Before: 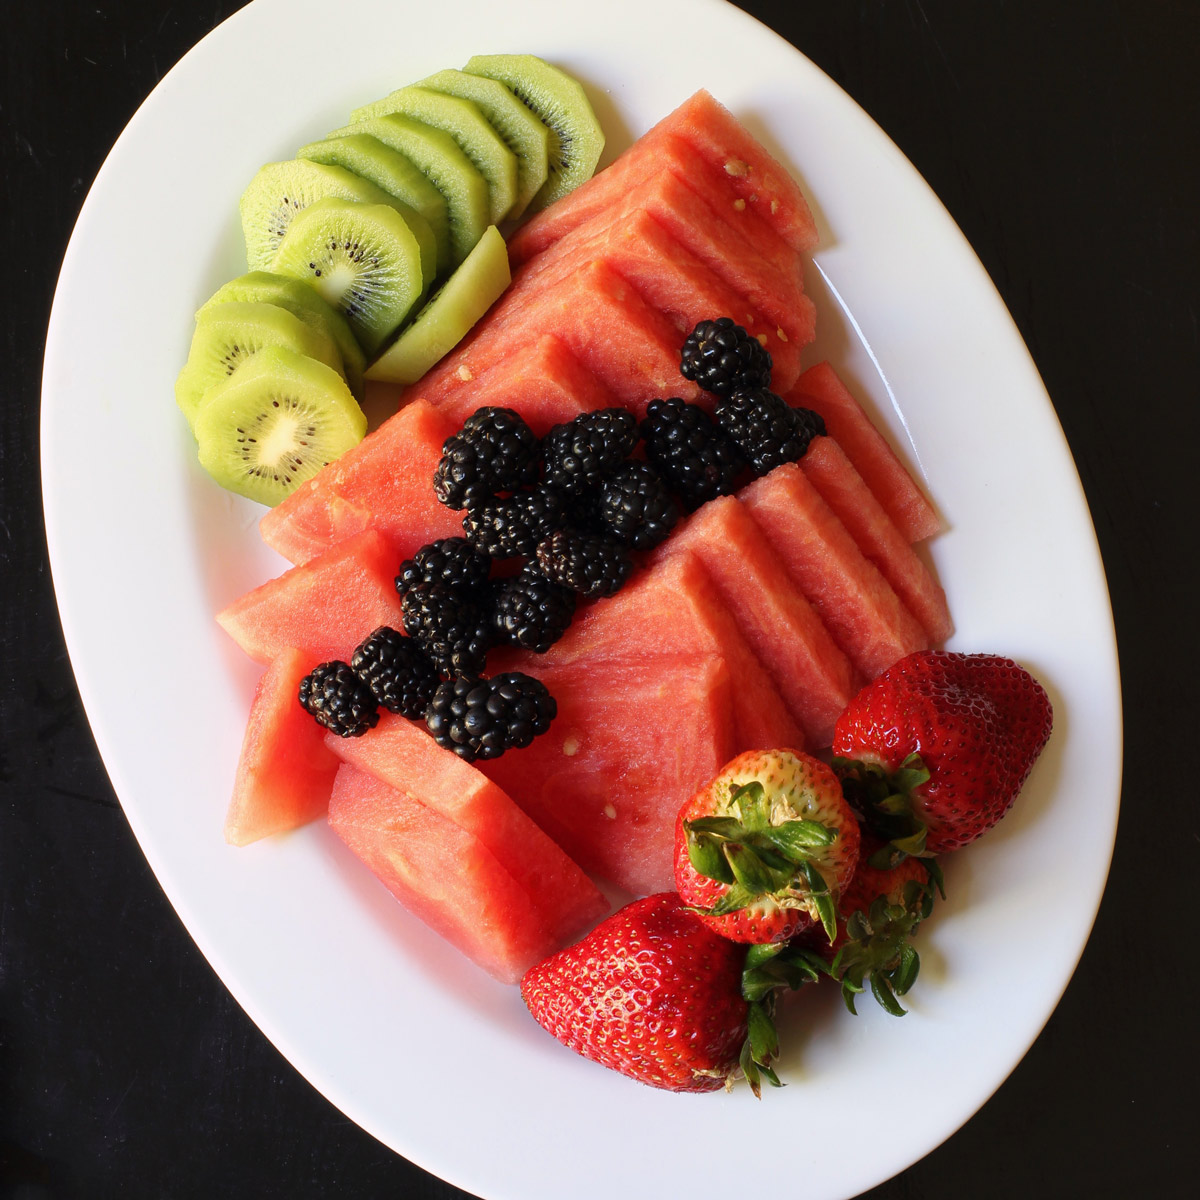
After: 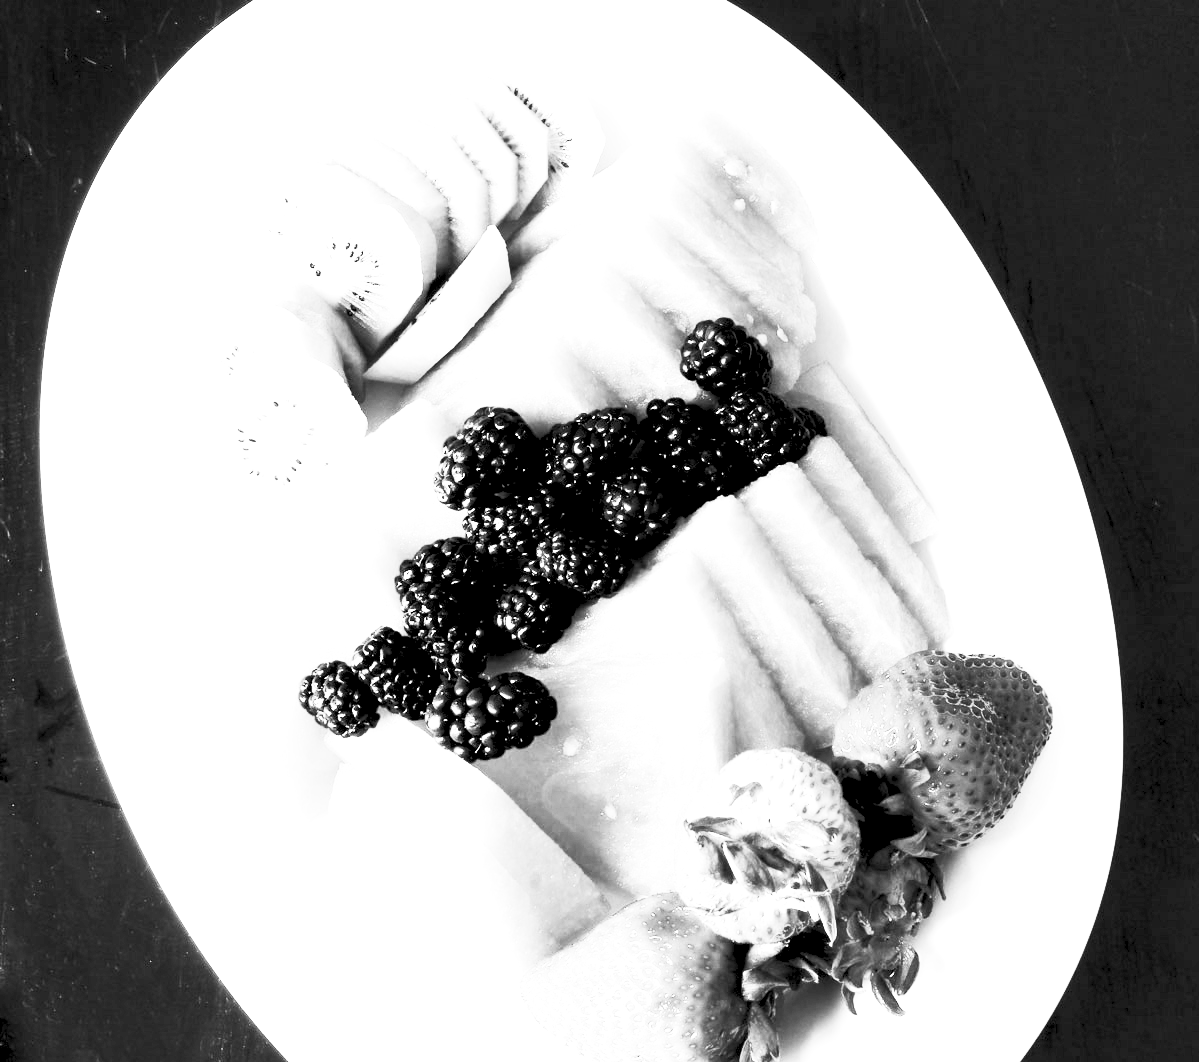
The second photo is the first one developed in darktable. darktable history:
exposure: black level correction 0.005, exposure 2.084 EV, compensate highlight preservation false
contrast brightness saturation: contrast 0.53, brightness 0.47, saturation -1
crop and rotate: top 0%, bottom 11.49%
